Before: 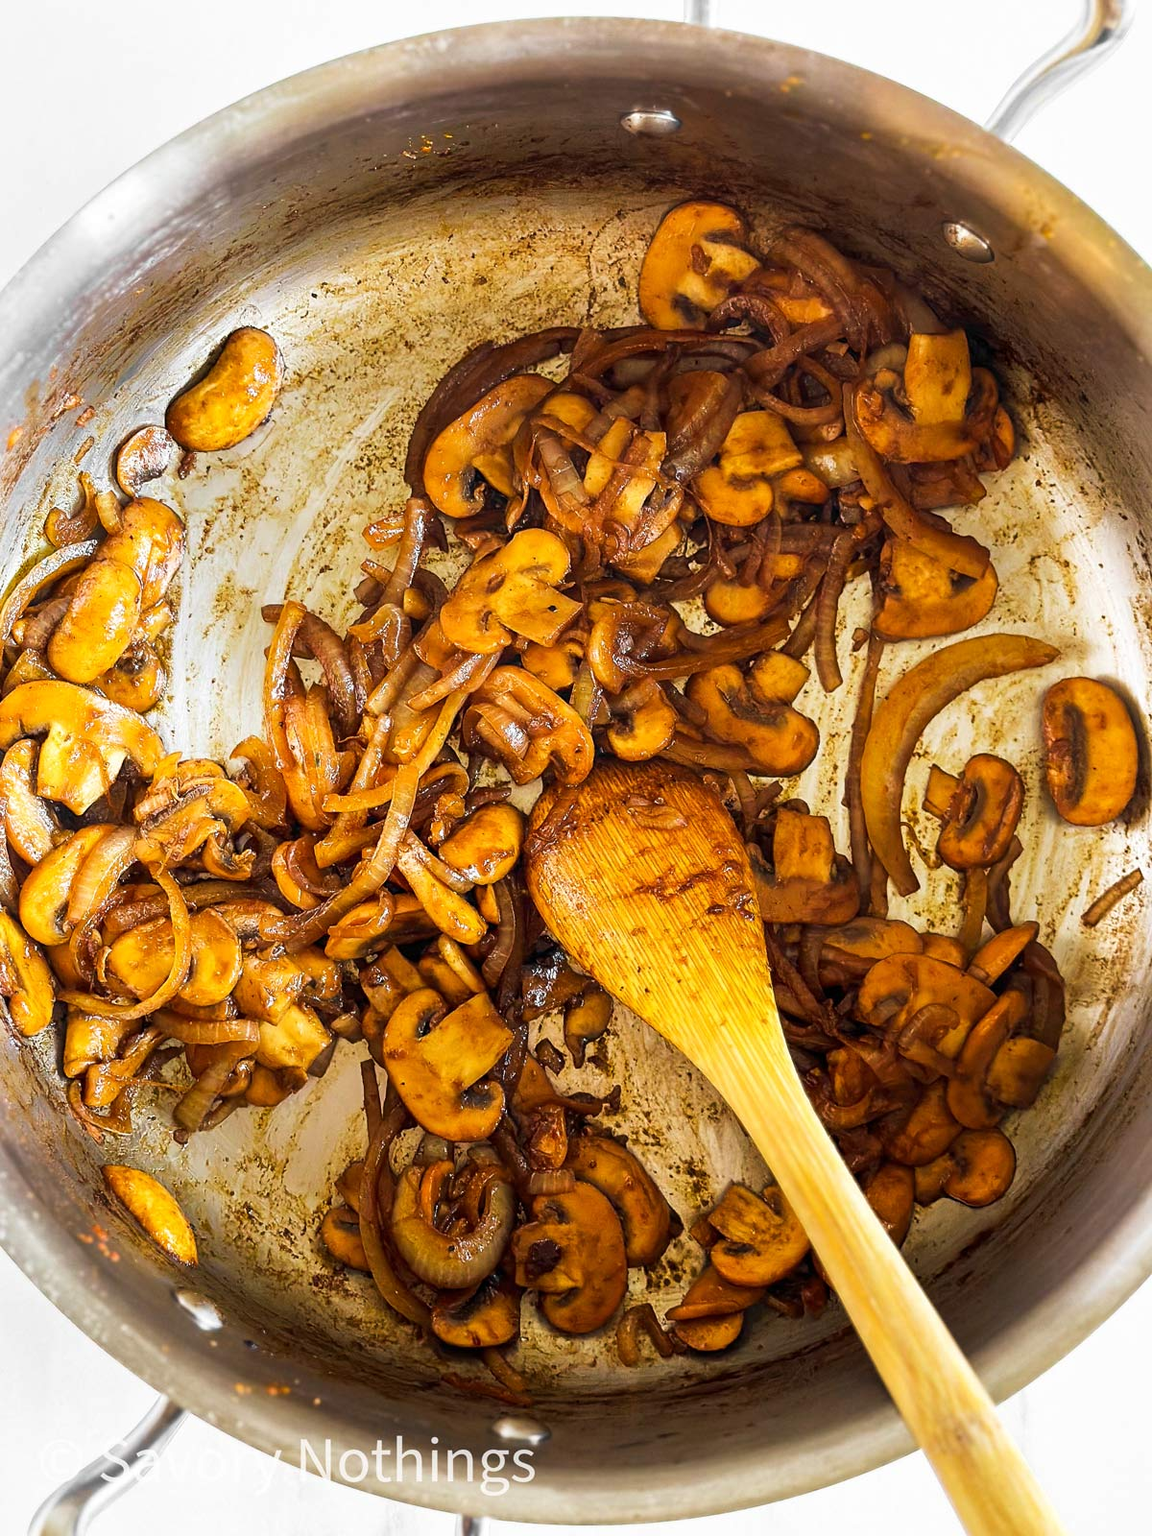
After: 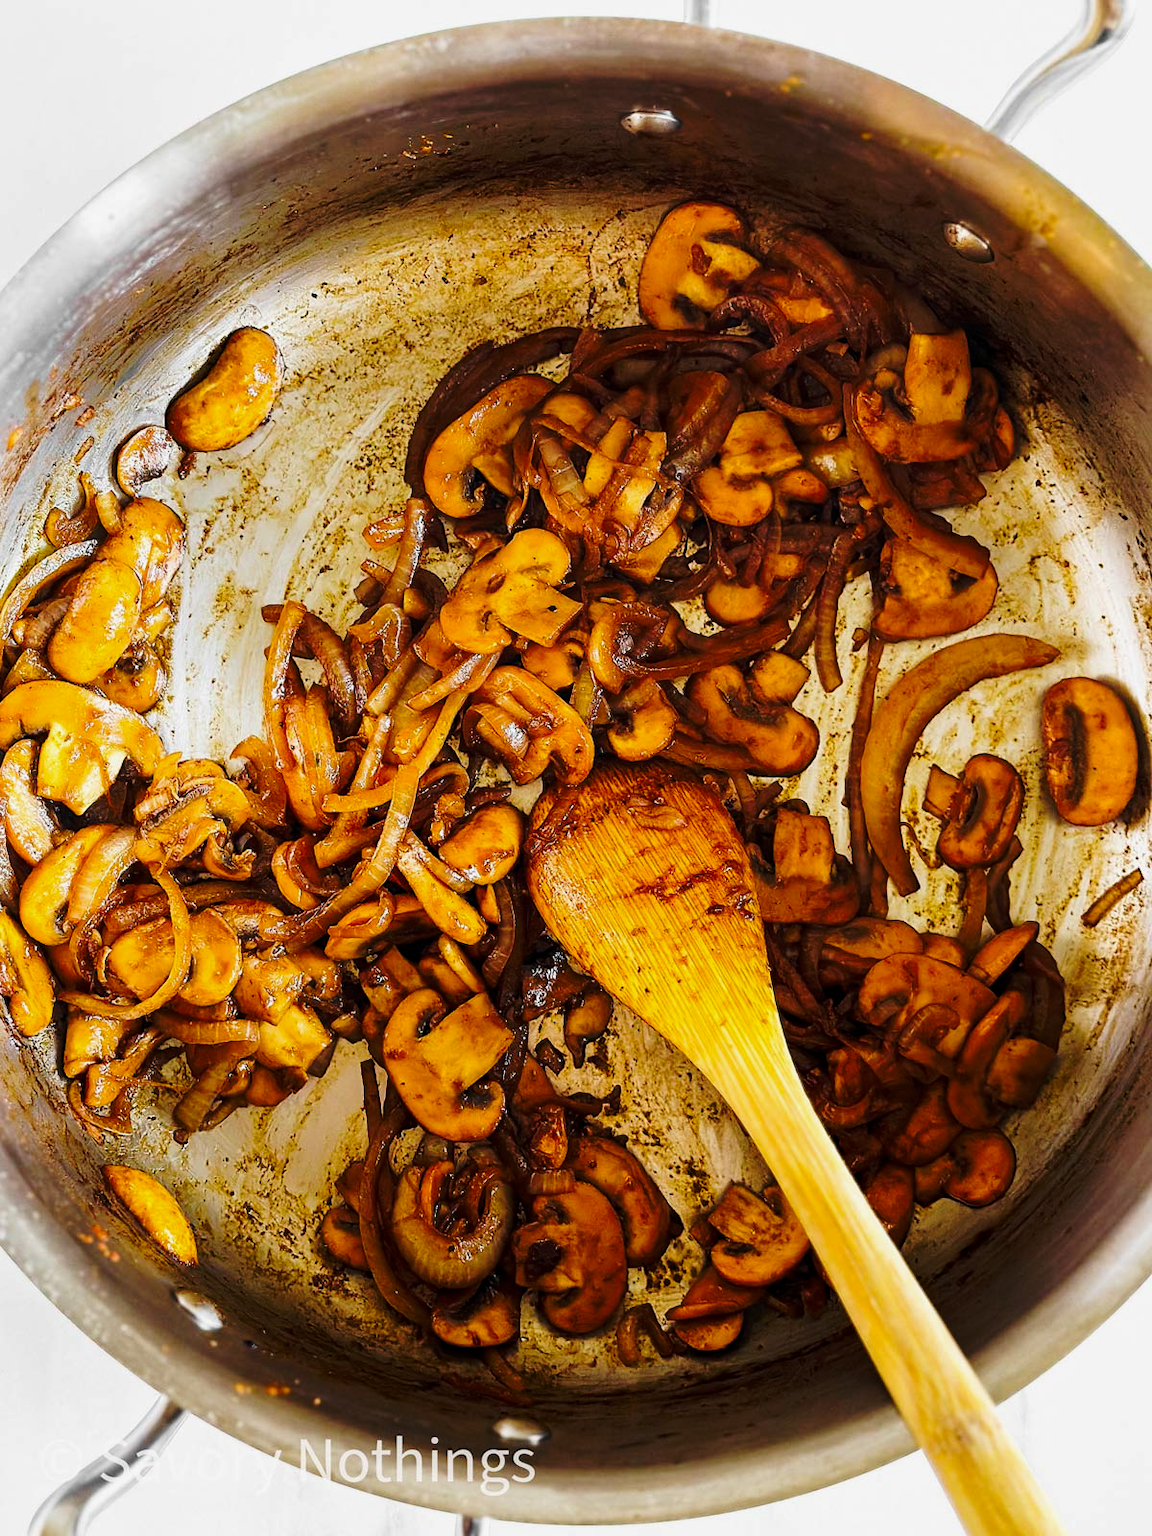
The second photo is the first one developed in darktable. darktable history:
exposure: black level correction 0.001, exposure -0.123 EV, compensate highlight preservation false
haze removal: strength 0.247, distance 0.255, compatibility mode true, adaptive false
base curve: curves: ch0 [(0, 0) (0.073, 0.04) (0.157, 0.139) (0.492, 0.492) (0.758, 0.758) (1, 1)], preserve colors none
